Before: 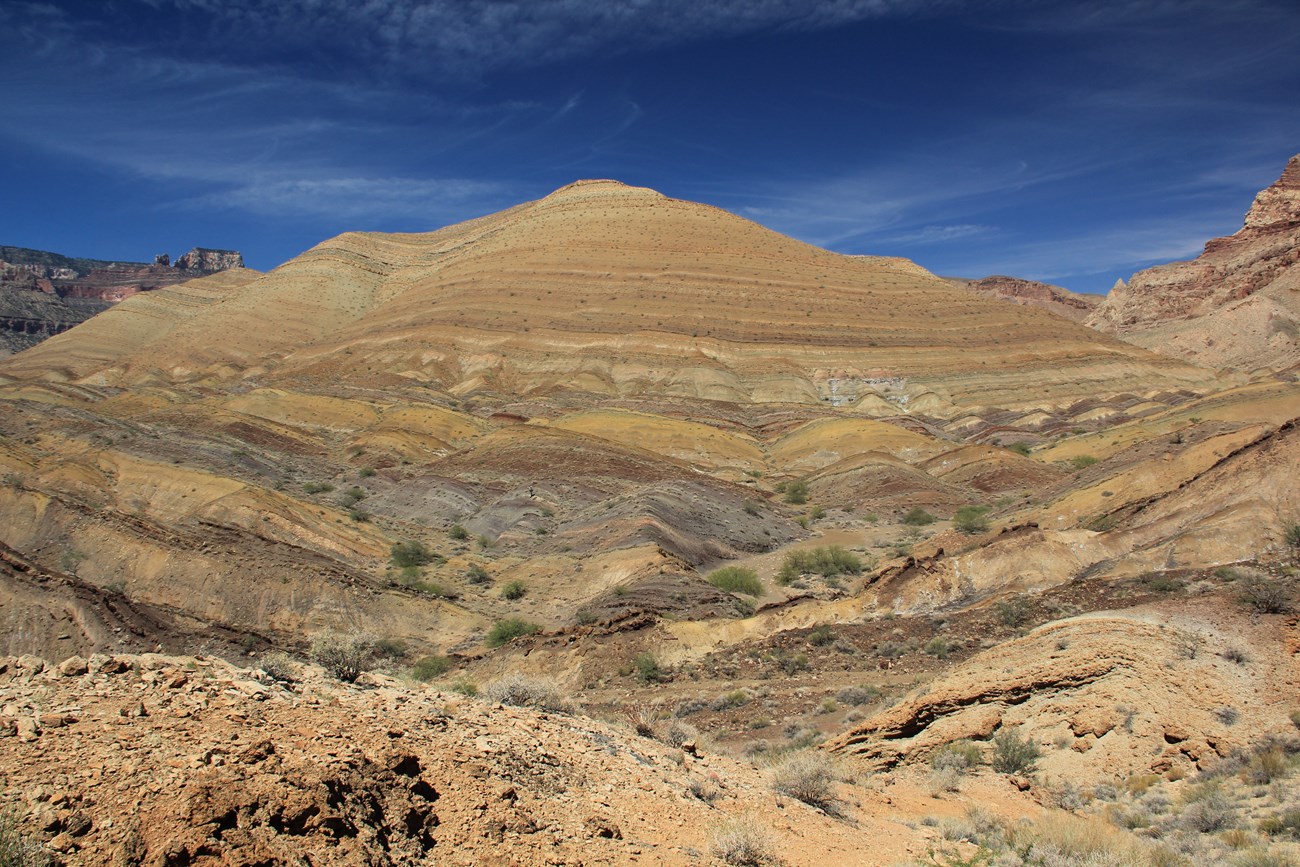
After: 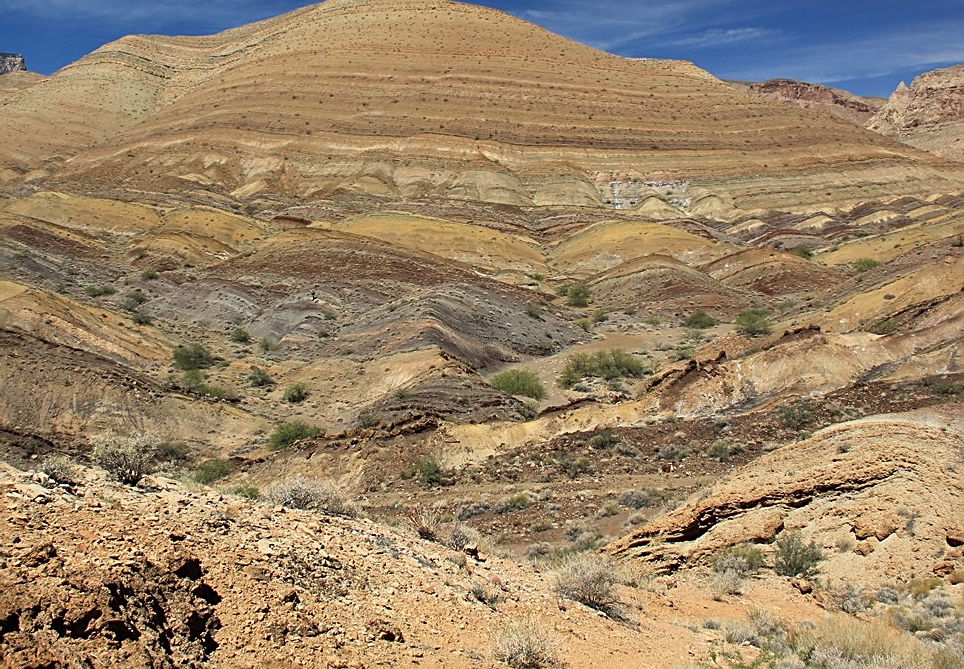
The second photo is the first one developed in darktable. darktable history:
sharpen: on, module defaults
local contrast: mode bilateral grid, contrast 20, coarseness 50, detail 132%, midtone range 0.2
crop: left 16.824%, top 22.74%, right 8.989%
